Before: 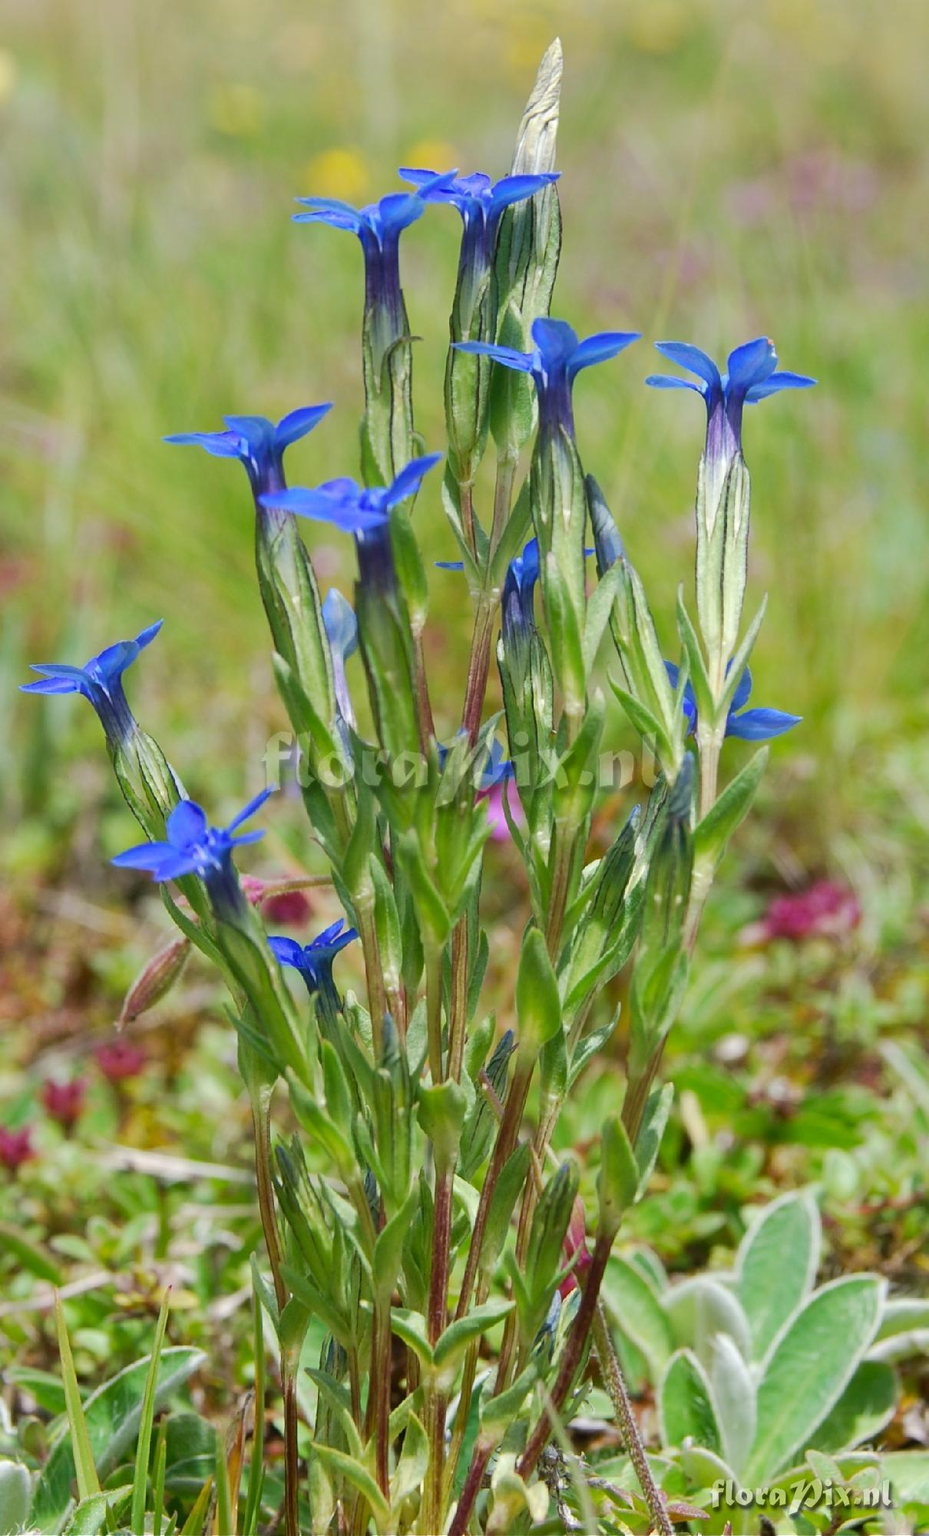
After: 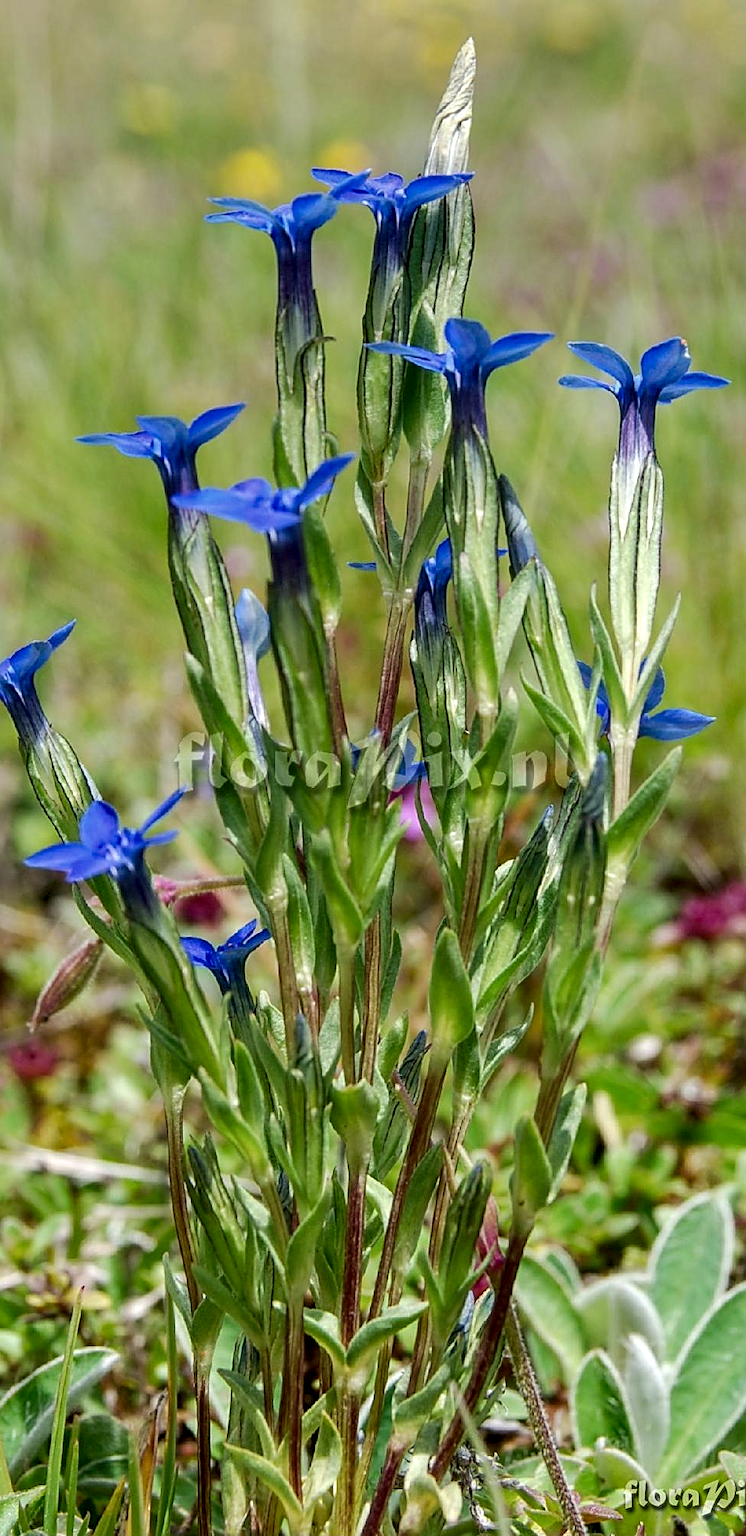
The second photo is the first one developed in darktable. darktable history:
exposure: black level correction 0.001, exposure -0.202 EV, compensate highlight preservation false
crop and rotate: left 9.504%, right 10.168%
sharpen: on, module defaults
local contrast: highlights 60%, shadows 61%, detail 160%
